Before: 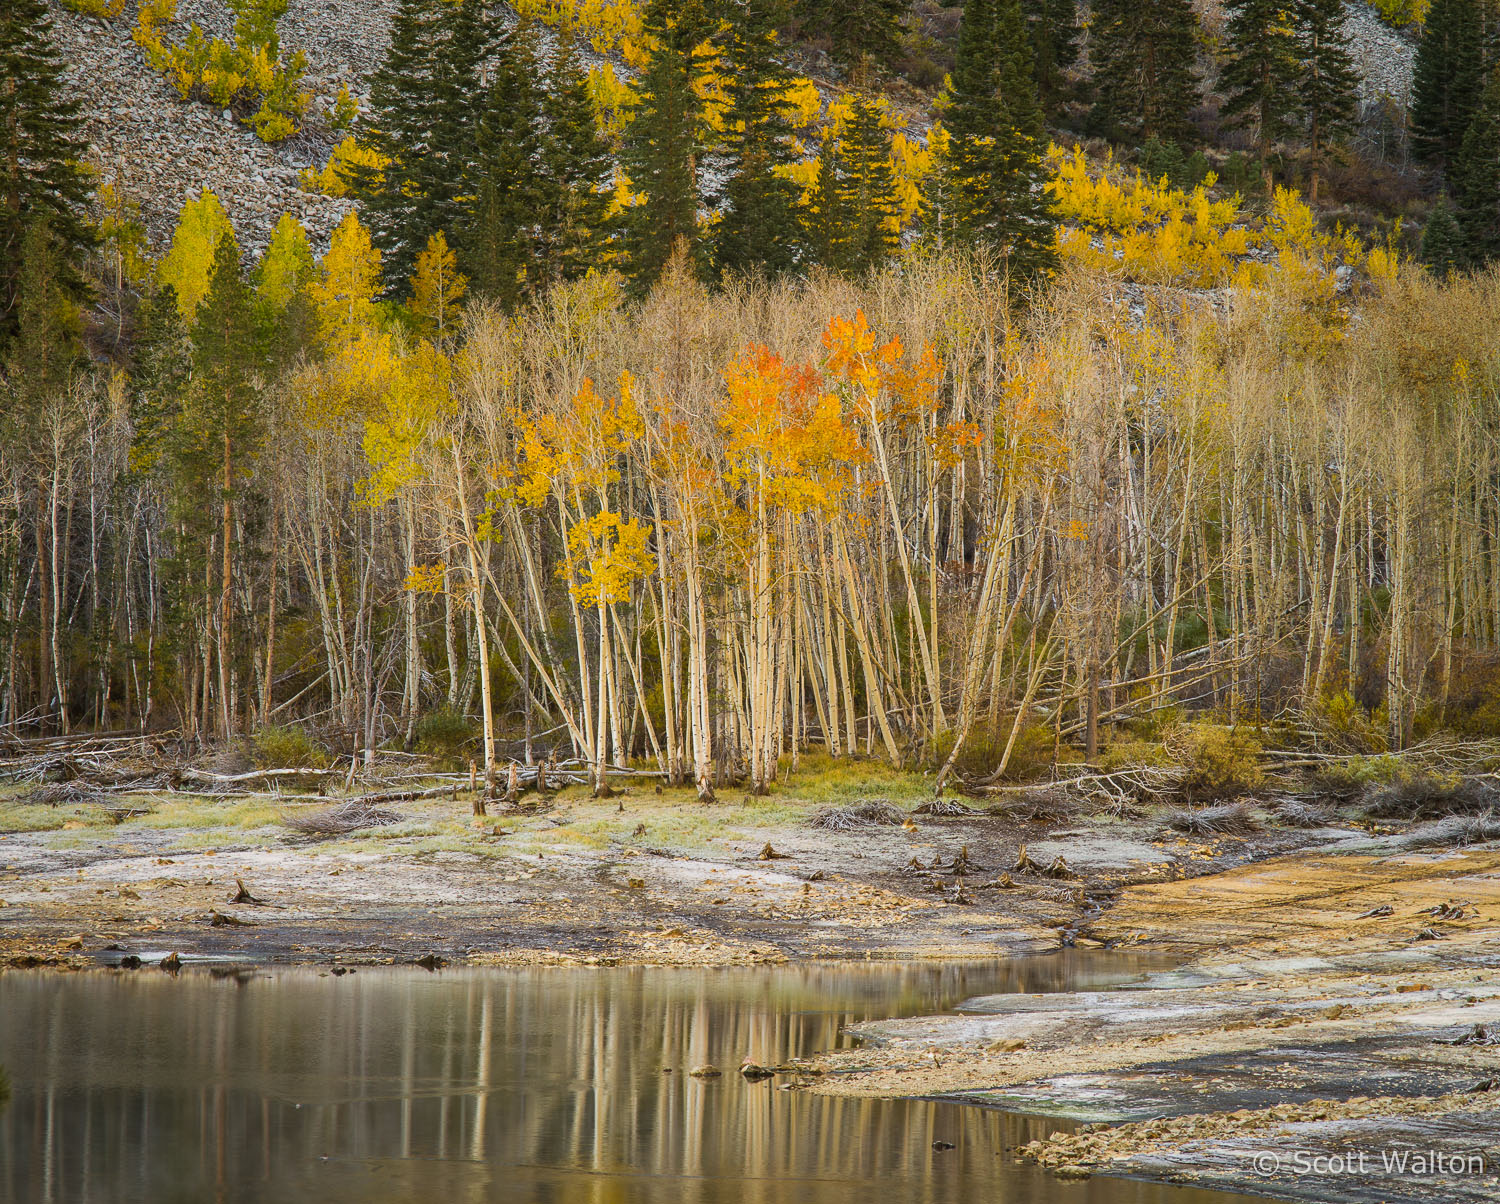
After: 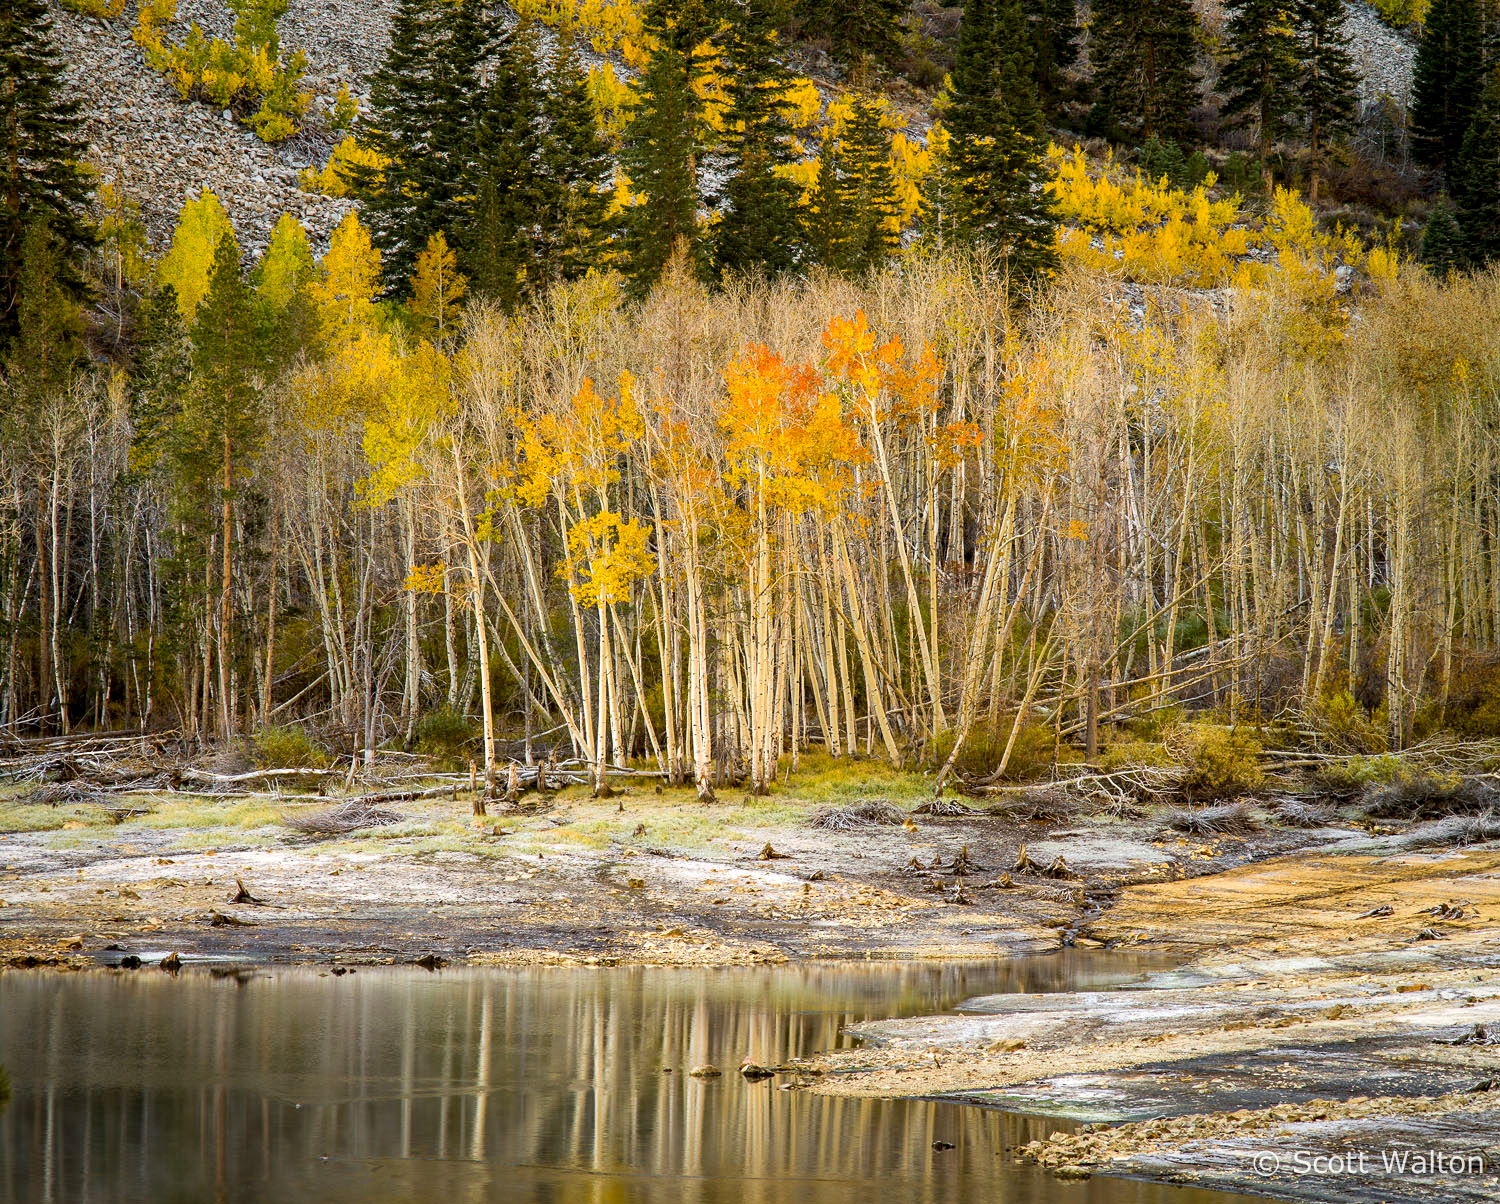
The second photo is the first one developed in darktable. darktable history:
exposure: black level correction 0.012, compensate exposure bias true, compensate highlight preservation false
tone equalizer: -8 EV -0.431 EV, -7 EV -0.422 EV, -6 EV -0.313 EV, -5 EV -0.217 EV, -3 EV 0.209 EV, -2 EV 0.35 EV, -1 EV 0.393 EV, +0 EV 0.429 EV
